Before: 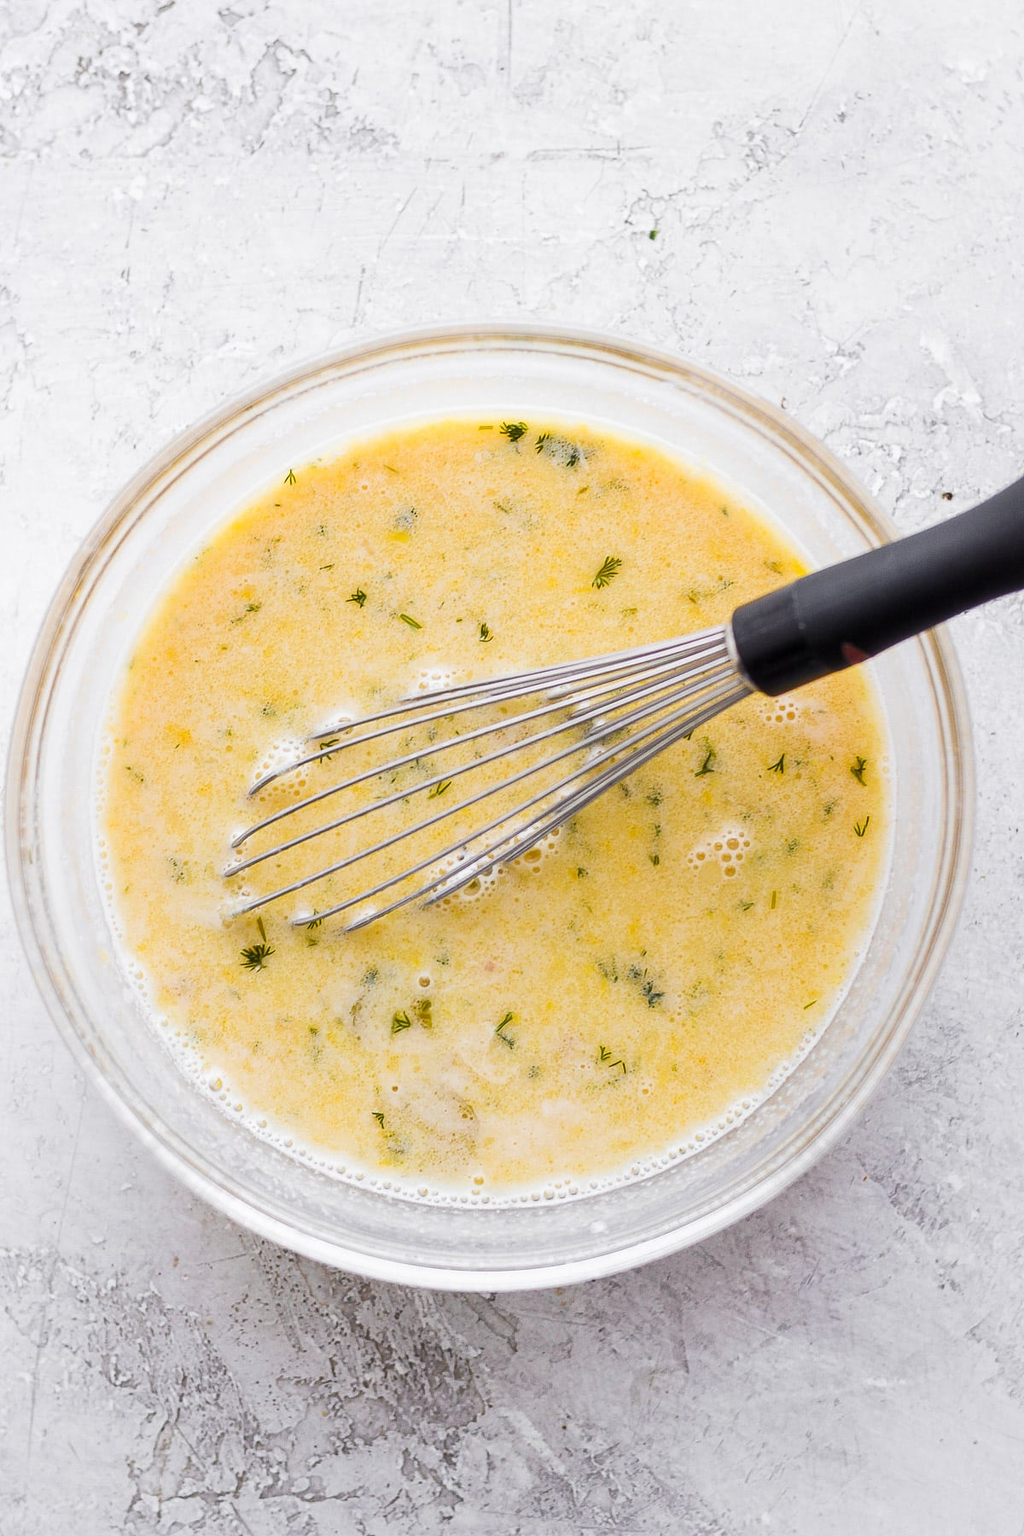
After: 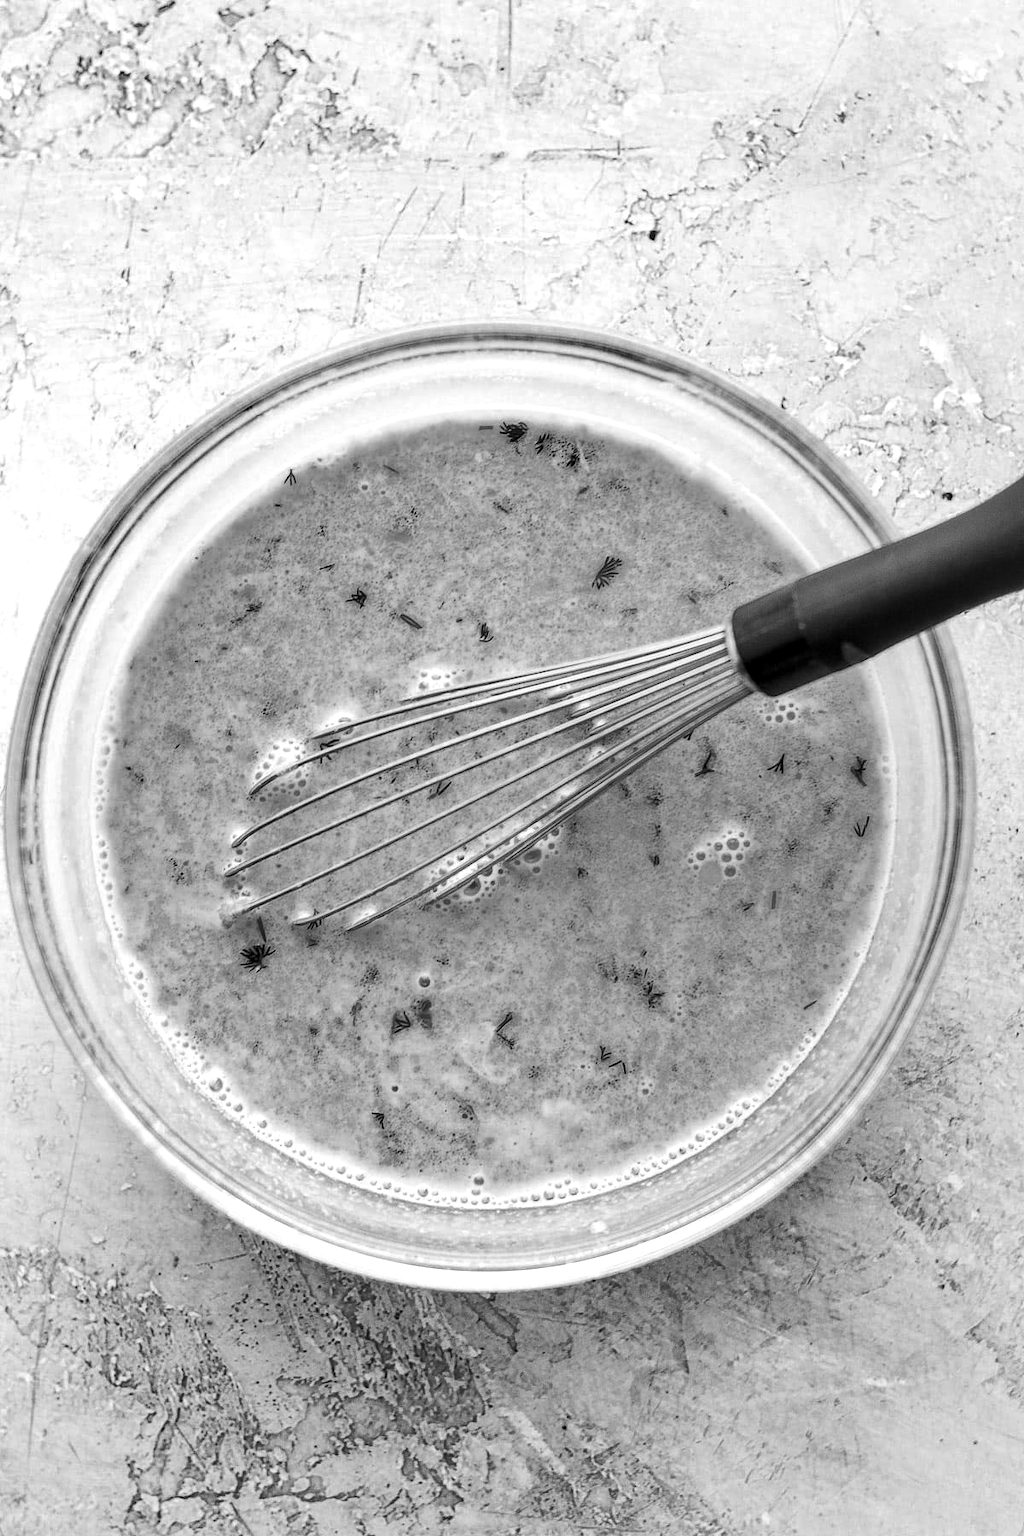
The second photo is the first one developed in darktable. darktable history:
local contrast: detail 130%
color calibration: output gray [0.253, 0.26, 0.487, 0], illuminant custom, x 0.39, y 0.392, temperature 3848.28 K
haze removal: compatibility mode true, adaptive false
shadows and highlights: soften with gaussian
